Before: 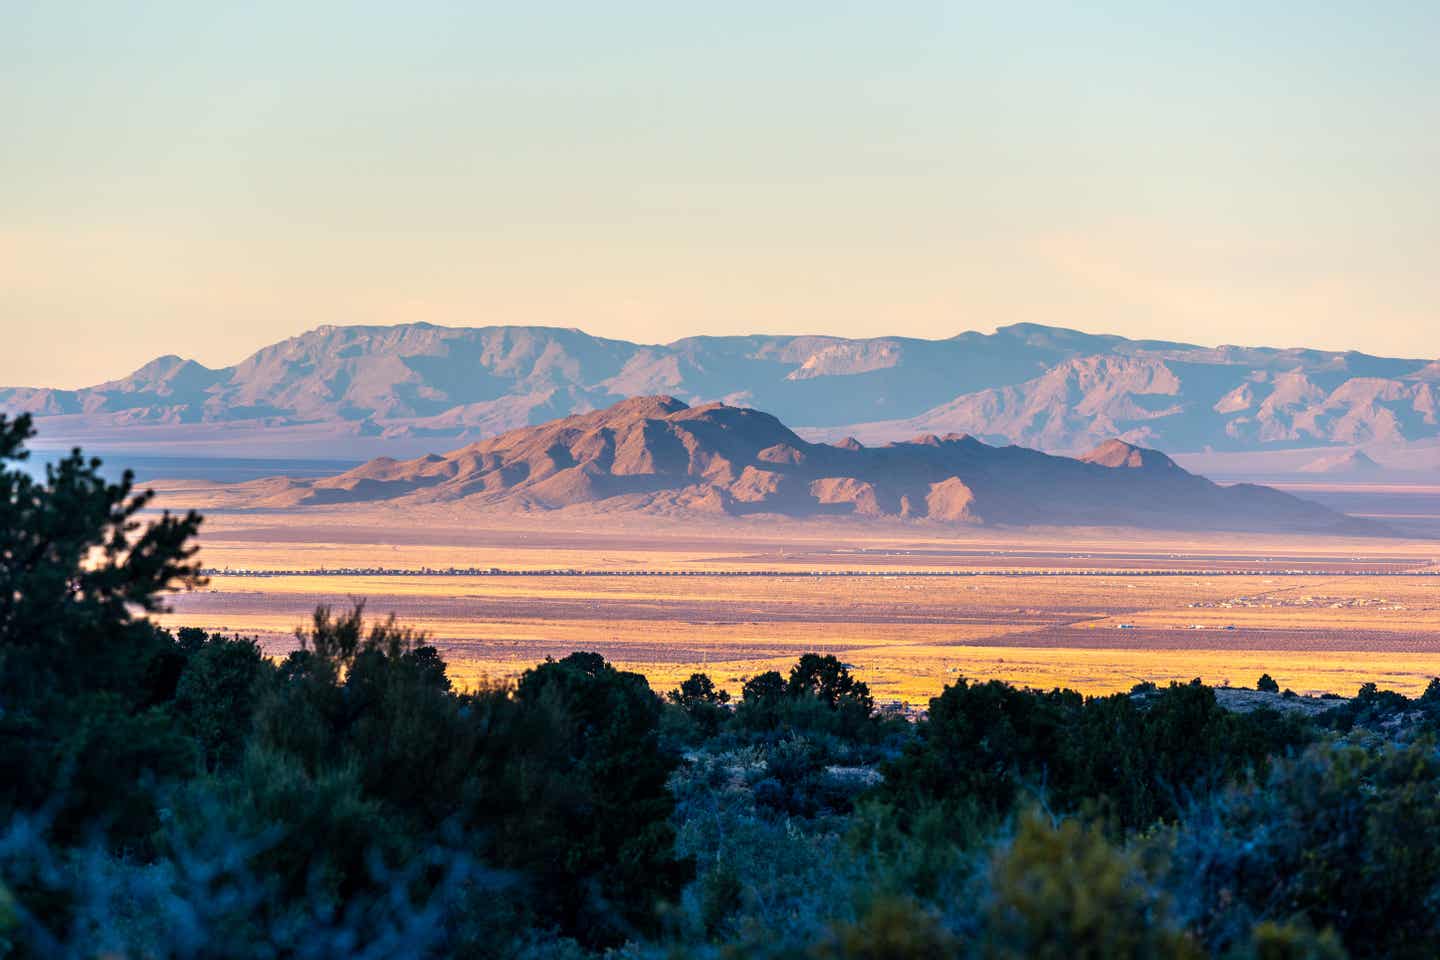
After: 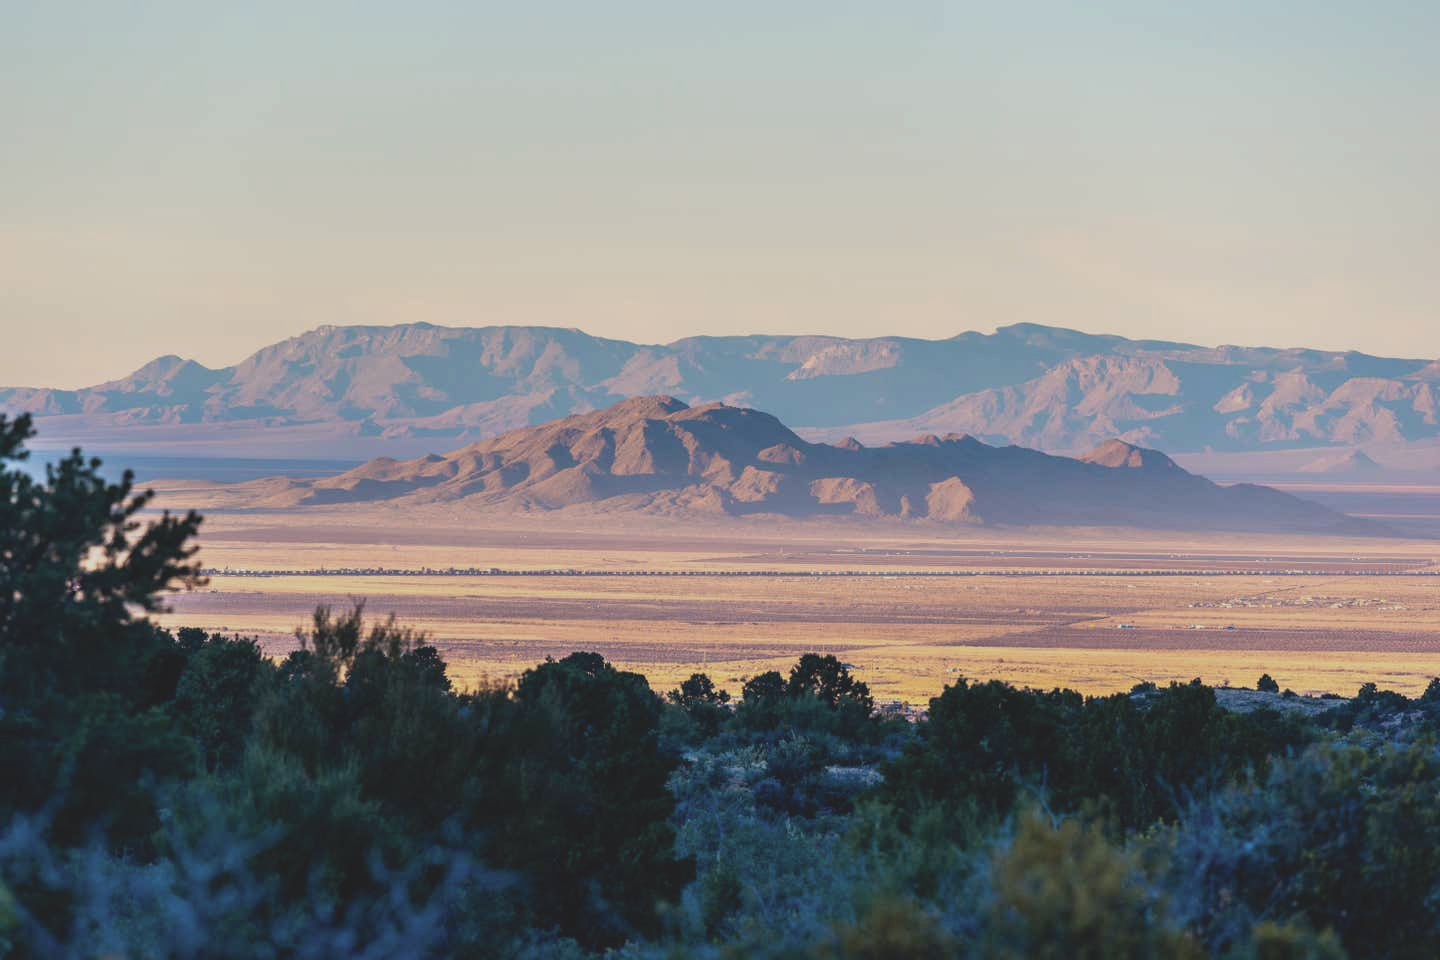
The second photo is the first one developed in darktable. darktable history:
color zones: curves: ch1 [(0.25, 0.5) (0.747, 0.71)]
contrast brightness saturation: contrast -0.243, saturation -0.424
